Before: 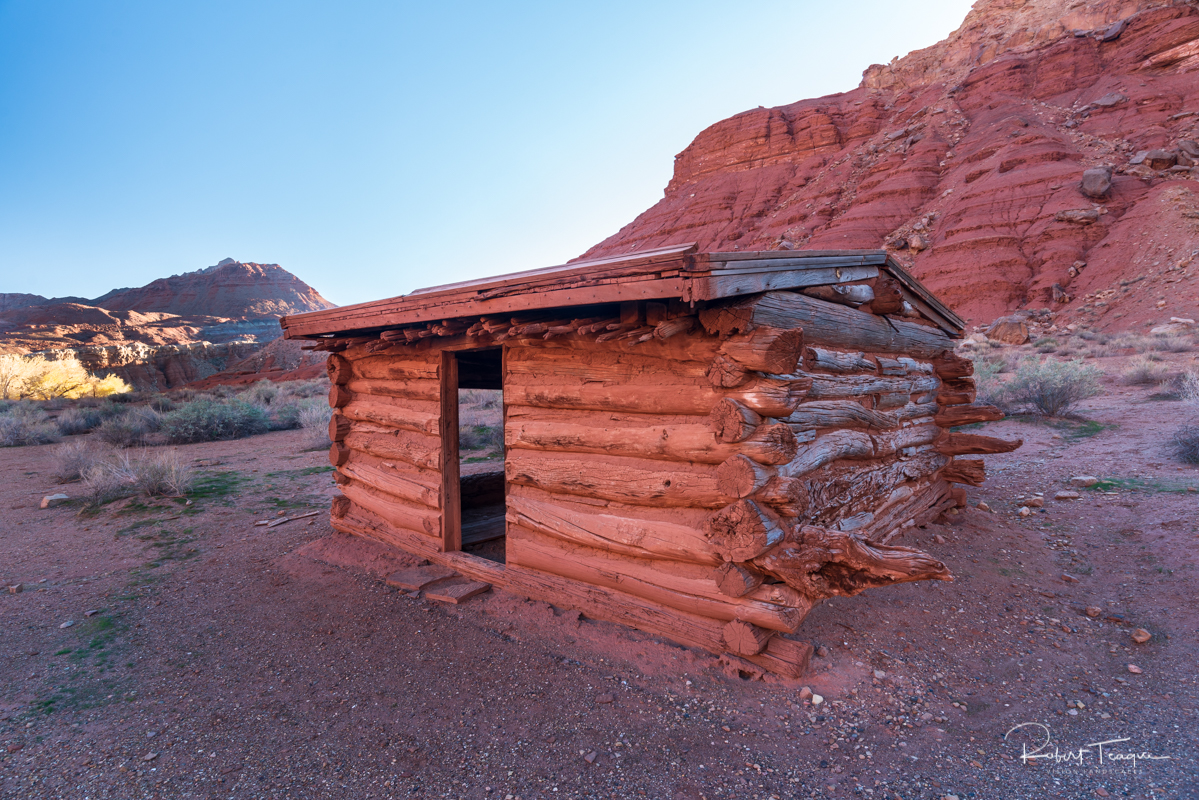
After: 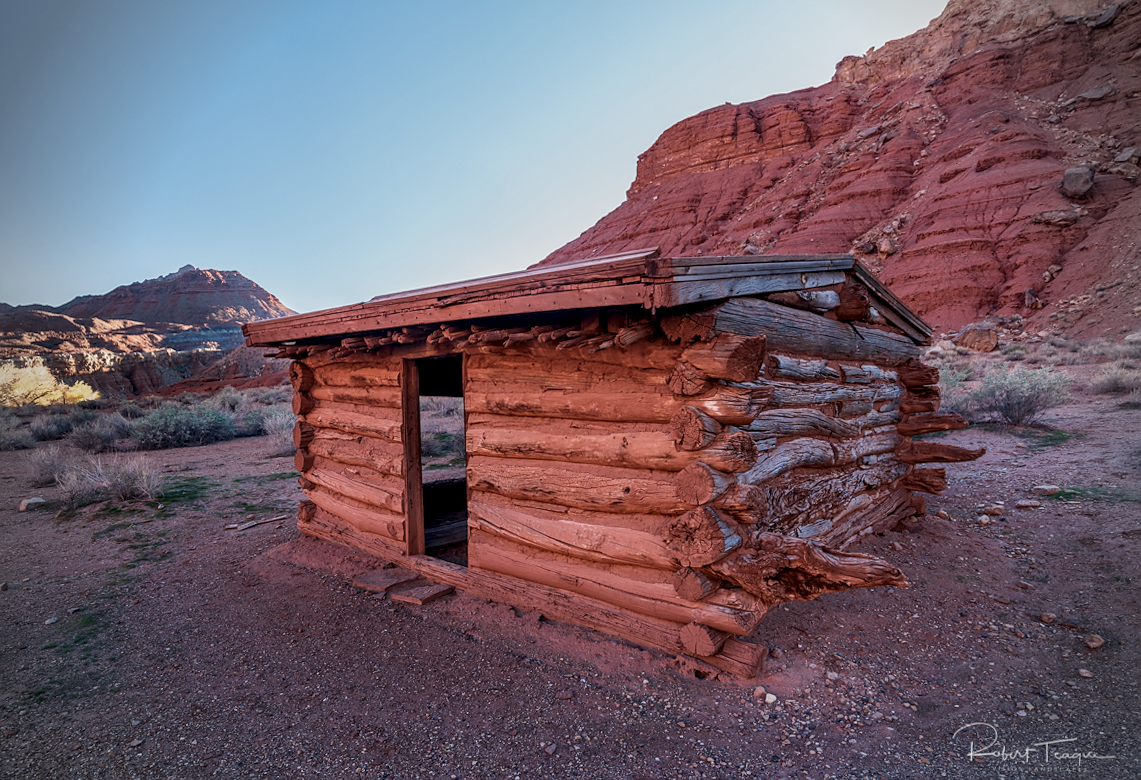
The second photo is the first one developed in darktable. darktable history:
sharpen: radius 0.969, amount 0.604
vignetting: fall-off radius 31.48%, brightness -0.472
rotate and perspective: rotation 0.074°, lens shift (vertical) 0.096, lens shift (horizontal) -0.041, crop left 0.043, crop right 0.952, crop top 0.024, crop bottom 0.979
local contrast: highlights 61%, detail 143%, midtone range 0.428
exposure: exposure -0.462 EV, compensate highlight preservation false
